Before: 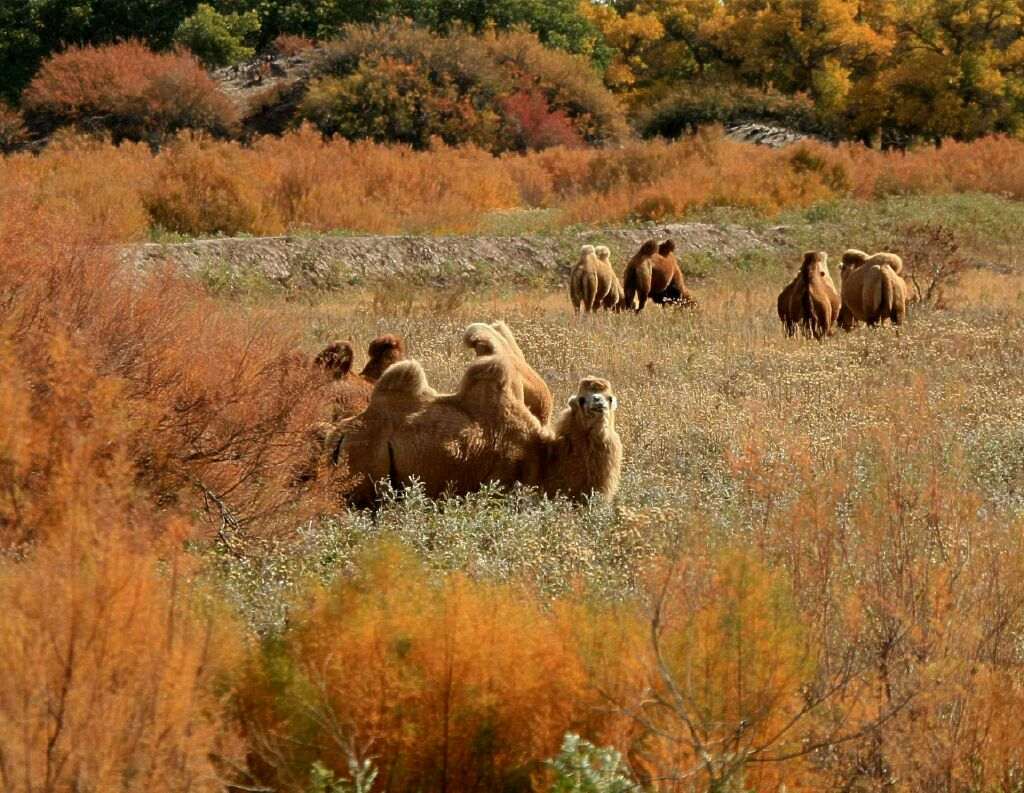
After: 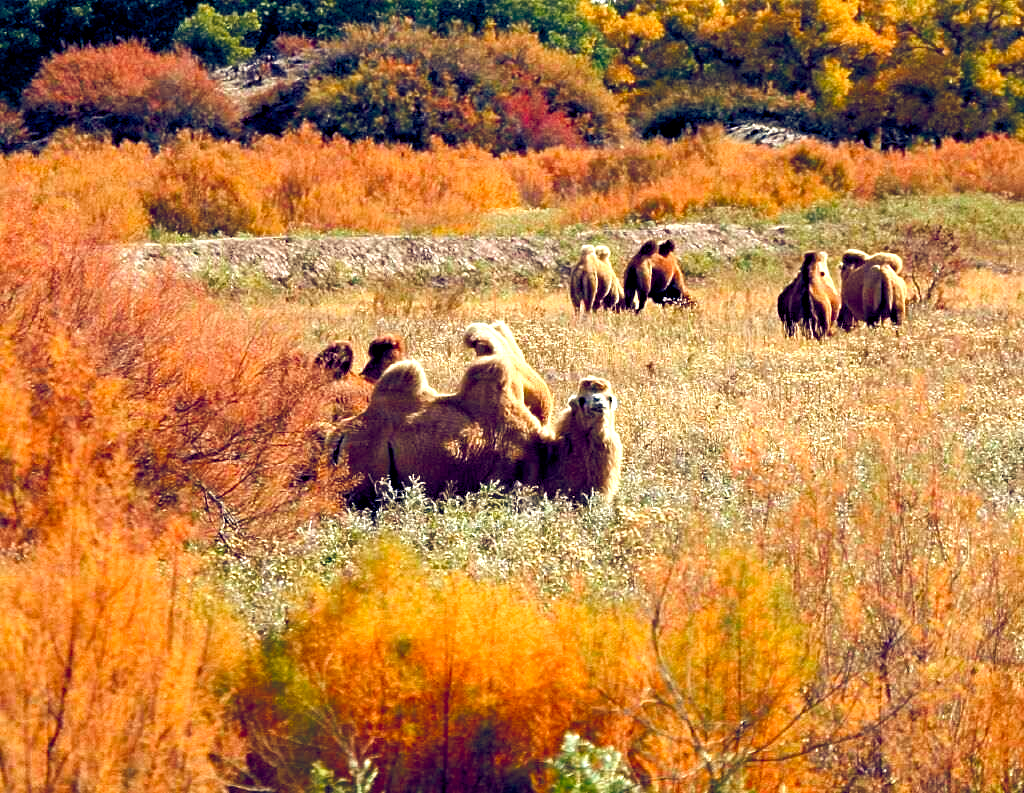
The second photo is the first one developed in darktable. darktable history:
exposure: black level correction 0, exposure 0.9 EV, compensate highlight preservation false
haze removal: compatibility mode true, adaptive false
color balance rgb: shadows lift › luminance -41.13%, shadows lift › chroma 14.13%, shadows lift › hue 260°, power › luminance -3.76%, power › chroma 0.56%, power › hue 40.37°, highlights gain › luminance 16.81%, highlights gain › chroma 2.94%, highlights gain › hue 260°, global offset › luminance -0.29%, global offset › chroma 0.31%, global offset › hue 260°, perceptual saturation grading › global saturation 20%, perceptual saturation grading › highlights -13.92%, perceptual saturation grading › shadows 50%
contrast brightness saturation: contrast 0.04, saturation 0.07
